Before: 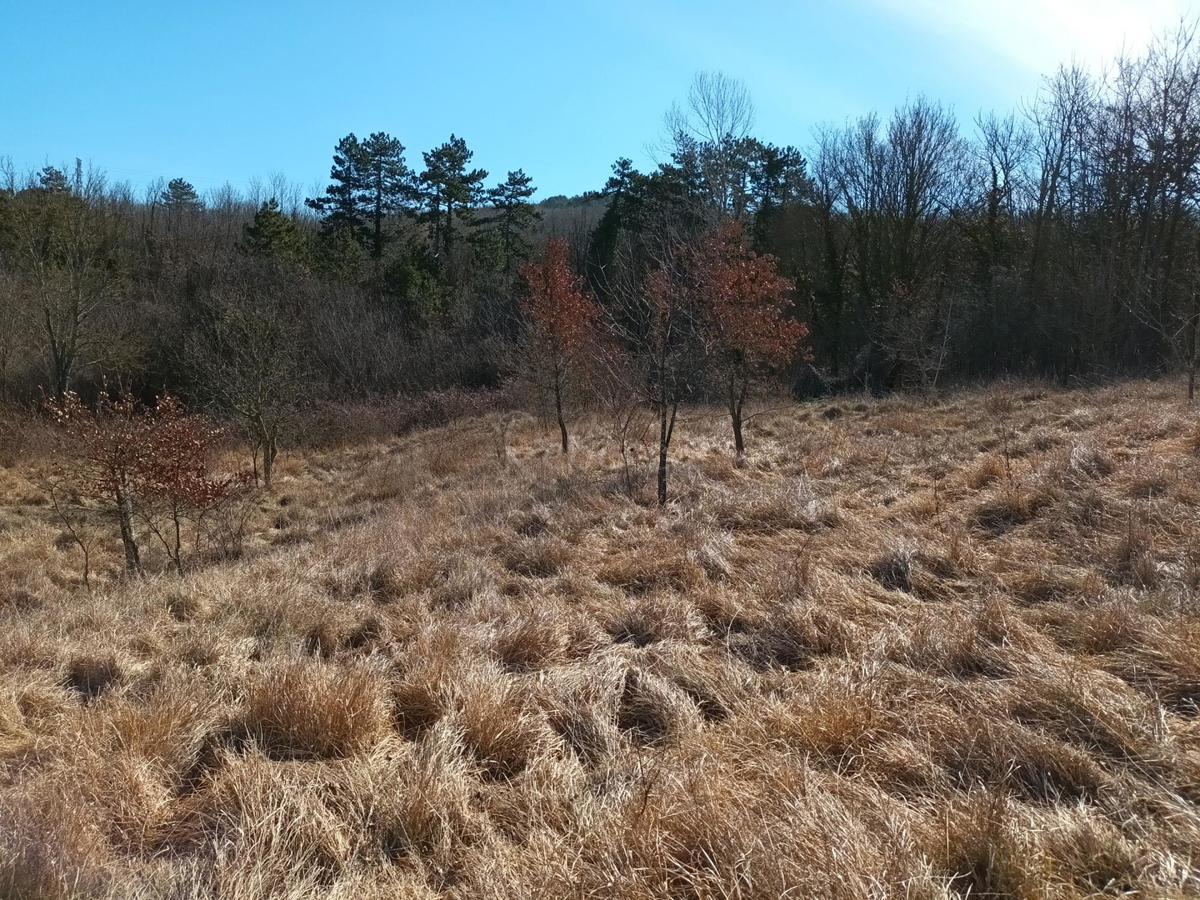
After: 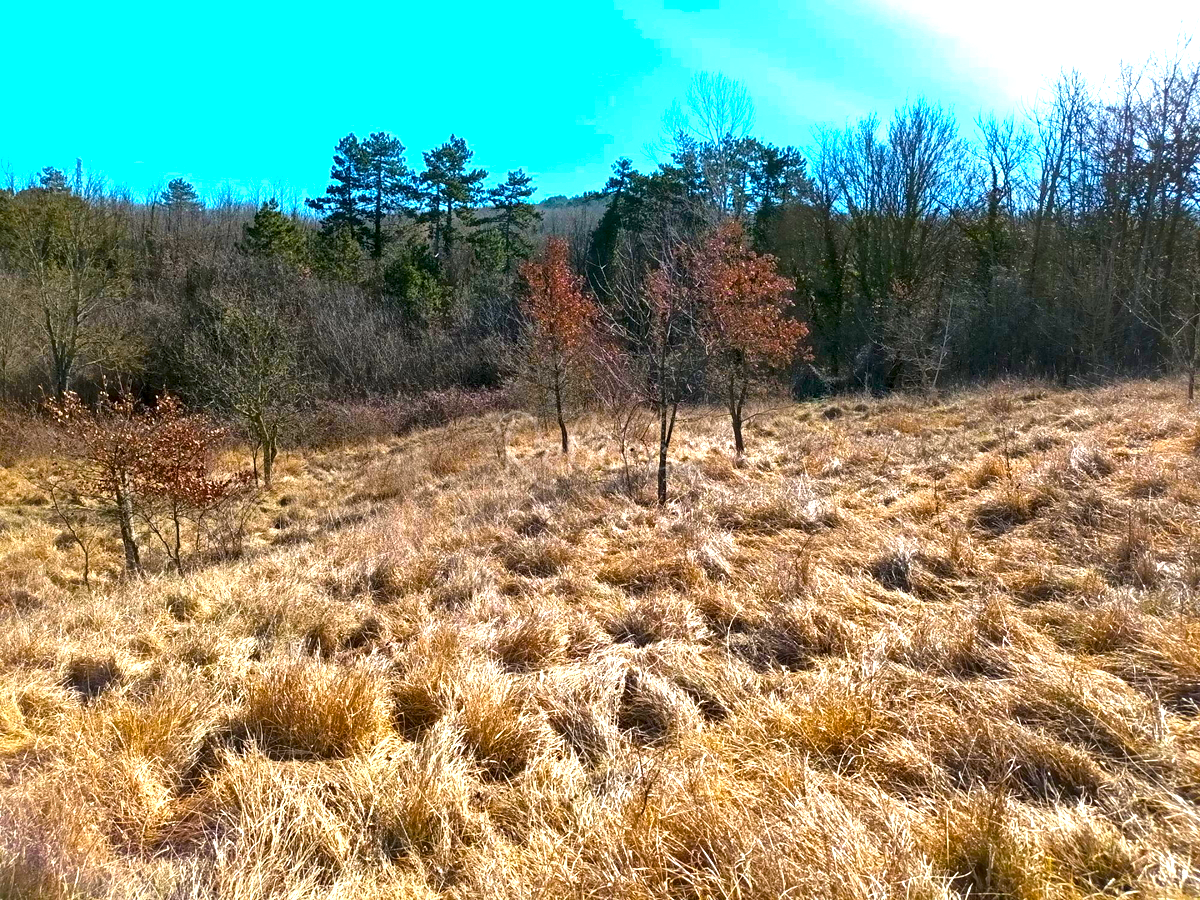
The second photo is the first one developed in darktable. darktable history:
exposure: black level correction 0, exposure 1.106 EV, compensate highlight preservation false
local contrast: mode bilateral grid, contrast 24, coarseness 60, detail 152%, midtone range 0.2
color zones: curves: ch1 [(0, 0.469) (0.001, 0.469) (0.12, 0.446) (0.248, 0.469) (0.5, 0.5) (0.748, 0.5) (0.999, 0.469) (1, 0.469)]
color balance rgb: global offset › luminance -0.493%, perceptual saturation grading › global saturation 19.32%, global vibrance 50.536%
